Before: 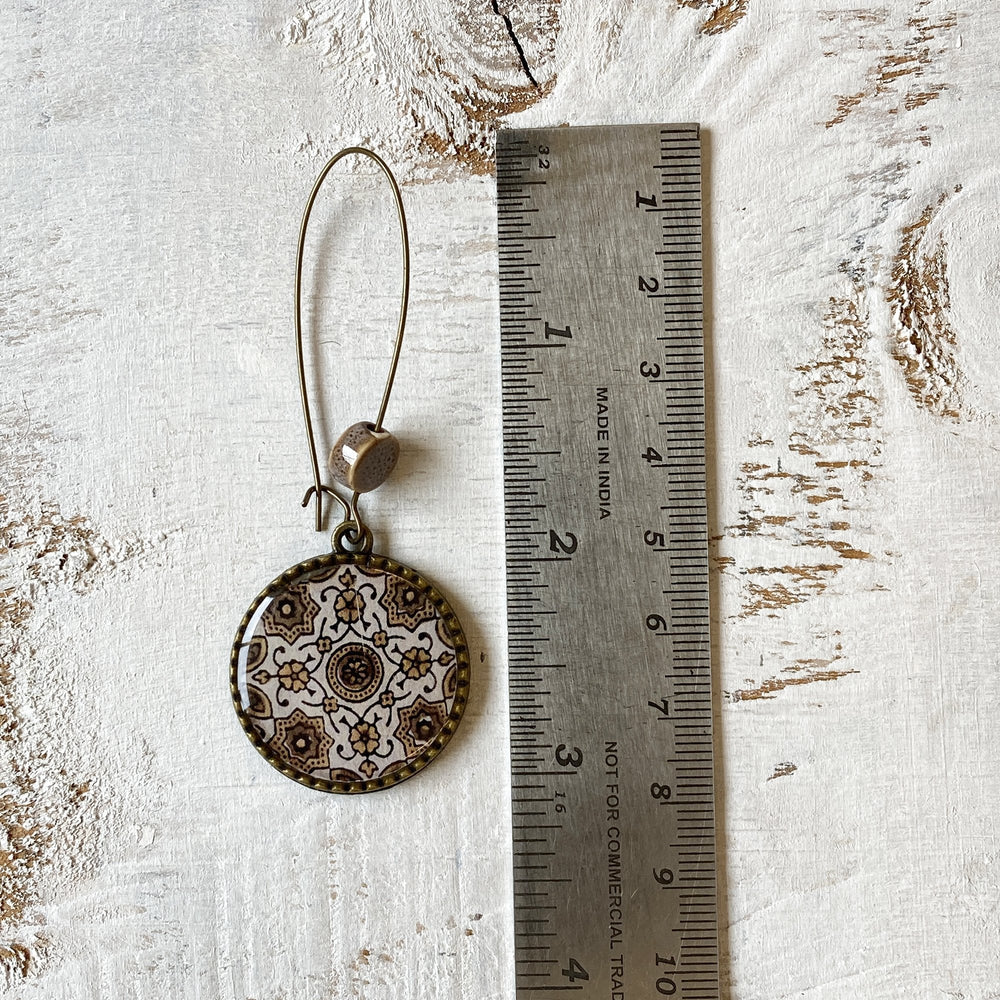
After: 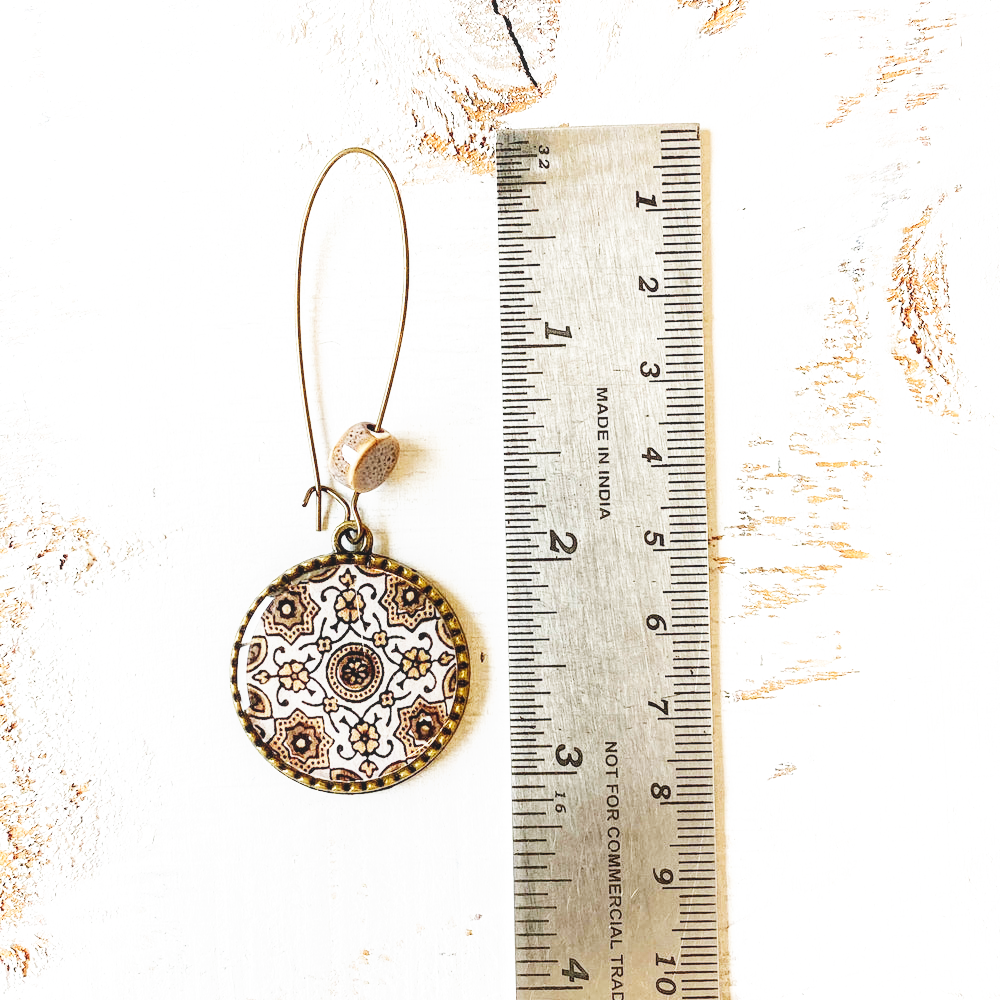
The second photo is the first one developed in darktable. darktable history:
base curve: curves: ch0 [(0, 0.003) (0.001, 0.002) (0.006, 0.004) (0.02, 0.022) (0.048, 0.086) (0.094, 0.234) (0.162, 0.431) (0.258, 0.629) (0.385, 0.8) (0.548, 0.918) (0.751, 0.988) (1, 1)], preserve colors none
shadows and highlights: shadows -70, highlights 35, soften with gaussian
local contrast: detail 110%
exposure: black level correction 0, exposure 0.7 EV, compensate exposure bias true, compensate highlight preservation false
